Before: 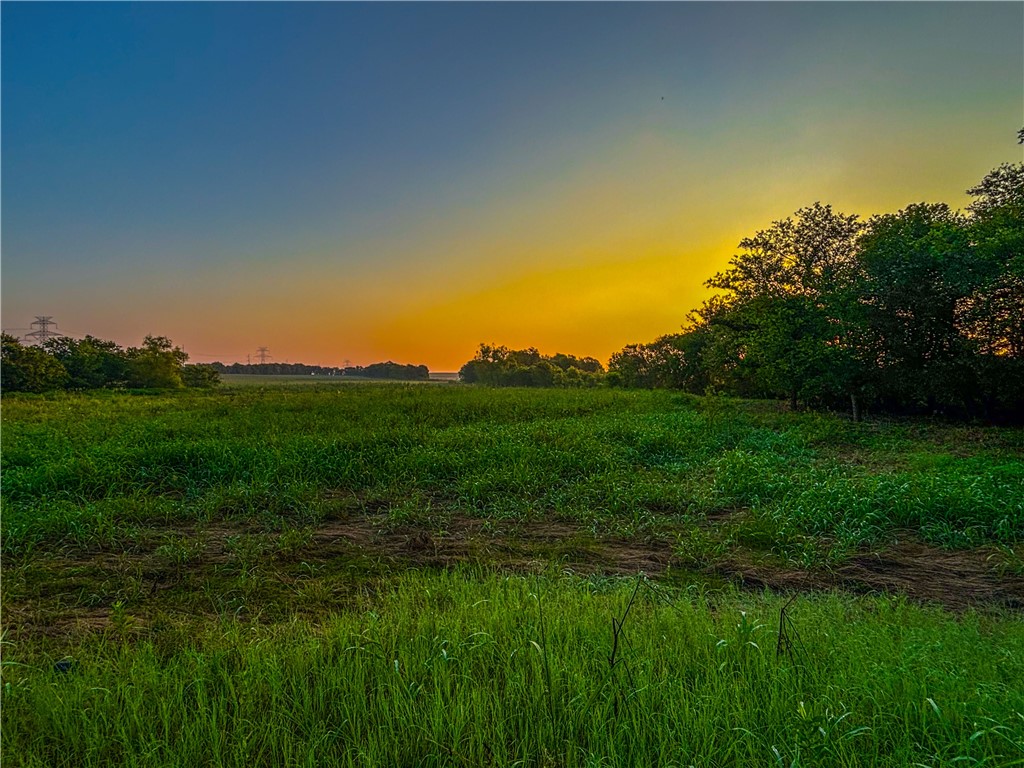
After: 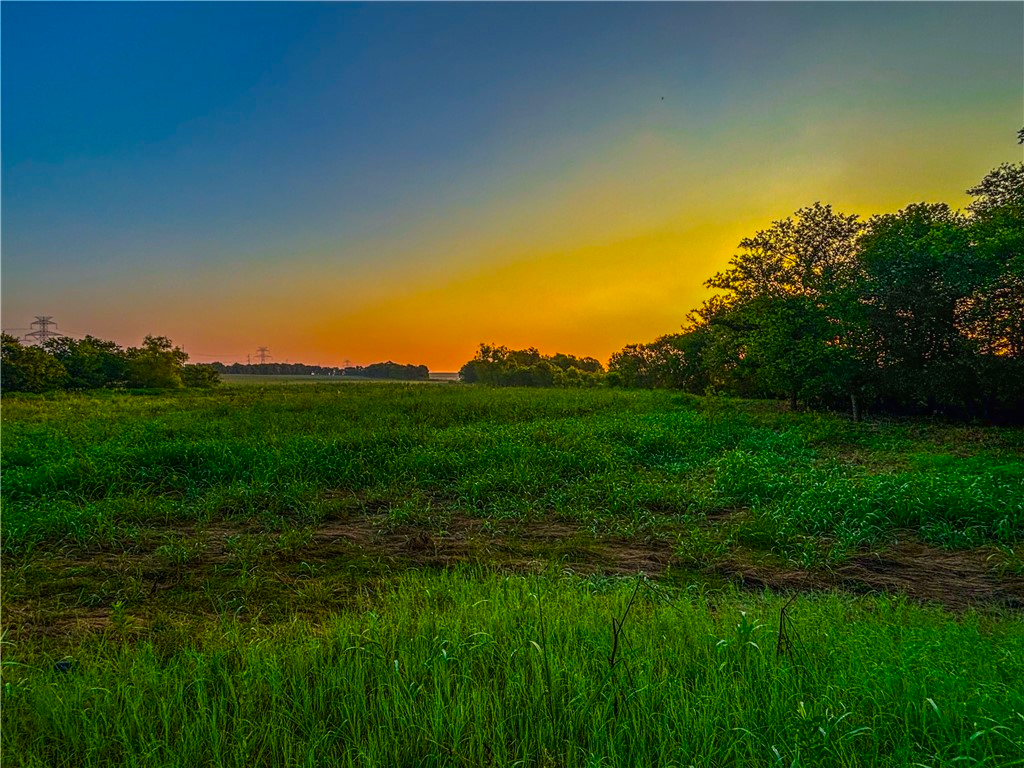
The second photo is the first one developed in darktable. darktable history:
local contrast: detail 110%
contrast brightness saturation: contrast 0.091, saturation 0.281
